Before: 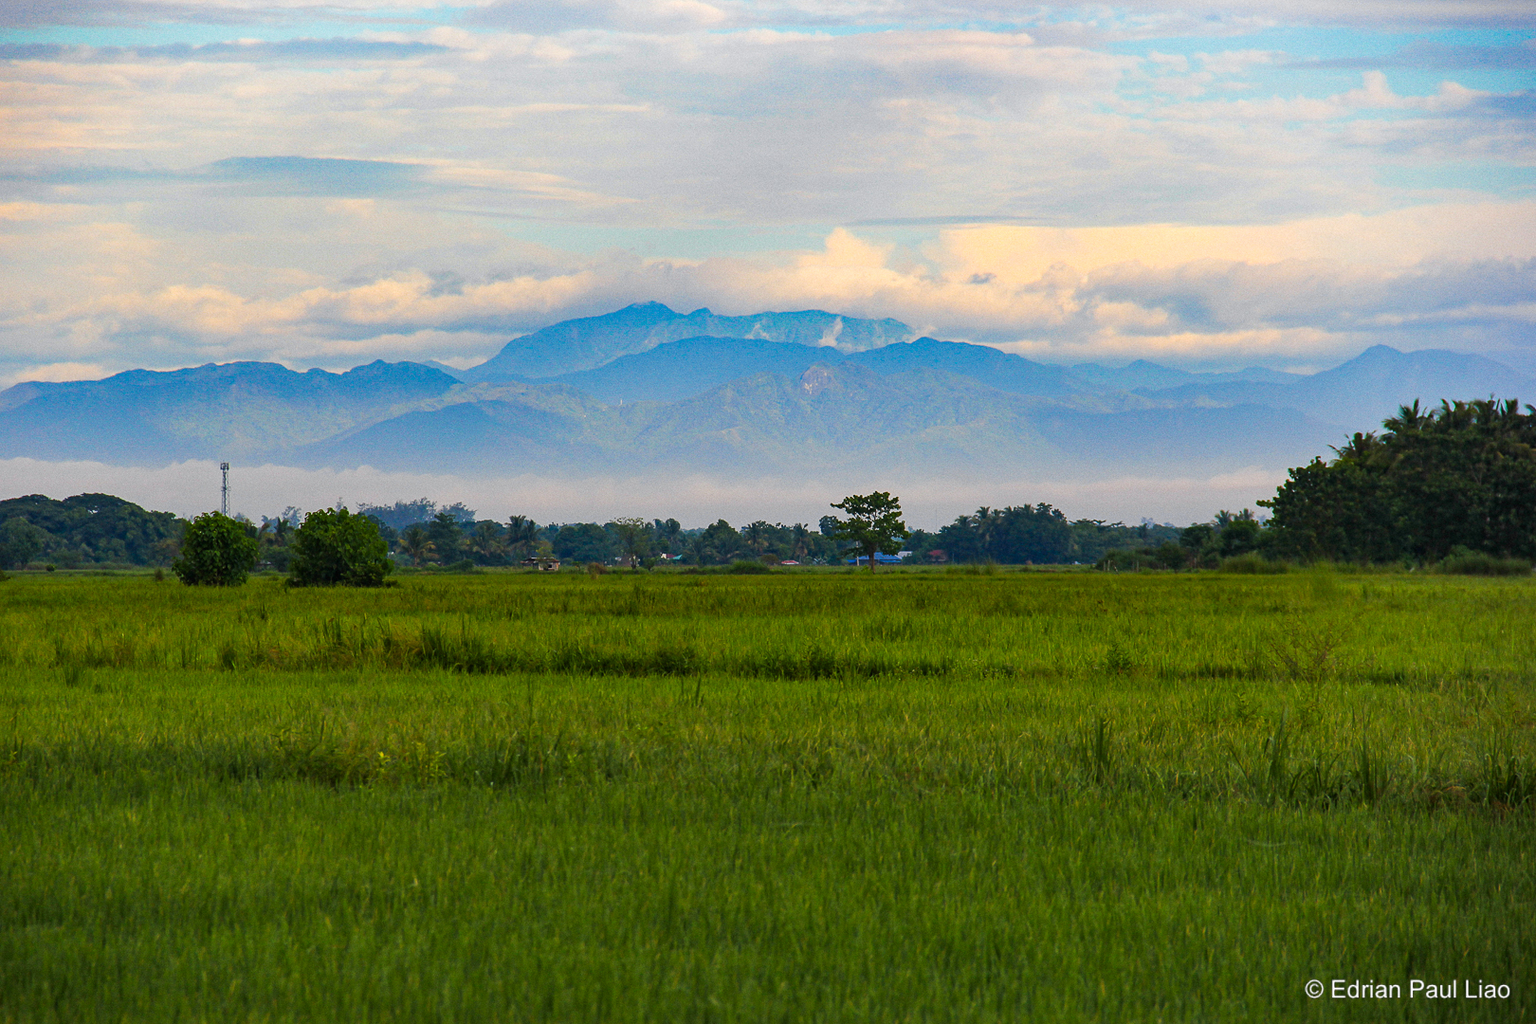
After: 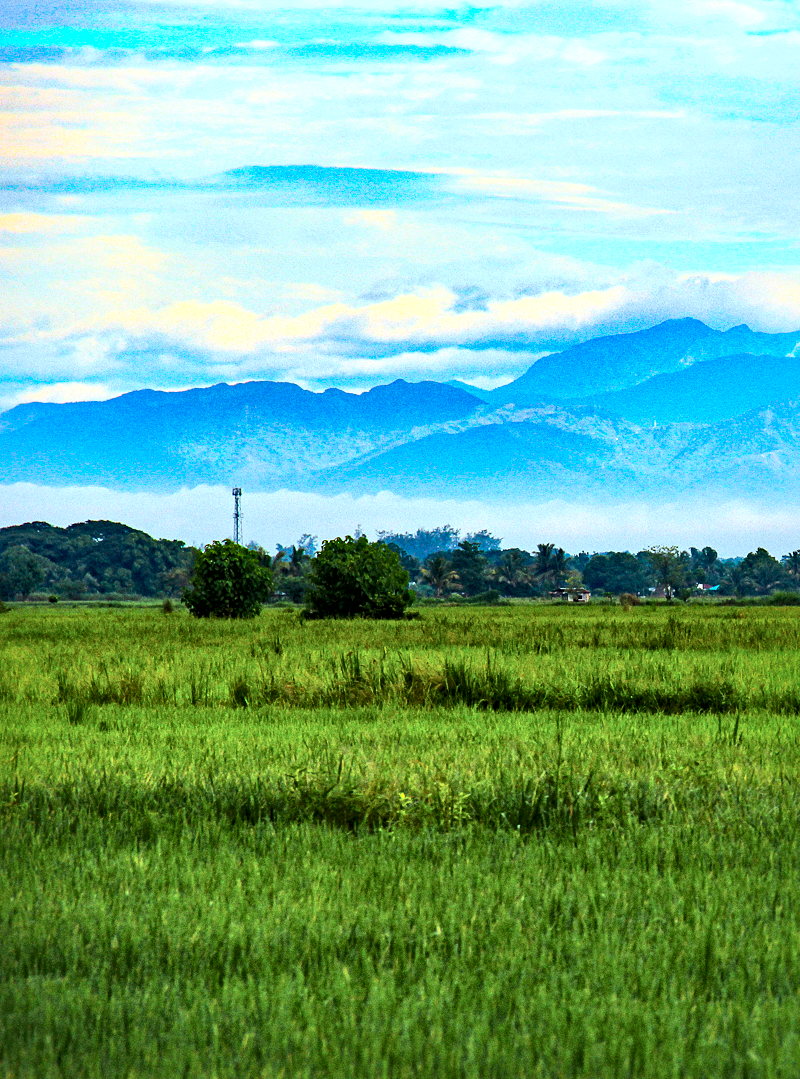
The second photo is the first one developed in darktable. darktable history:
local contrast: mode bilateral grid, contrast 24, coarseness 59, detail 152%, midtone range 0.2
crop and rotate: left 0.056%, top 0%, right 50.552%
haze removal: strength 0.296, distance 0.254, compatibility mode true, adaptive false
base curve: curves: ch0 [(0, 0) (0.007, 0.004) (0.027, 0.03) (0.046, 0.07) (0.207, 0.54) (0.442, 0.872) (0.673, 0.972) (1, 1)]
color correction: highlights a* -11.81, highlights b* -15.21
shadows and highlights: on, module defaults
